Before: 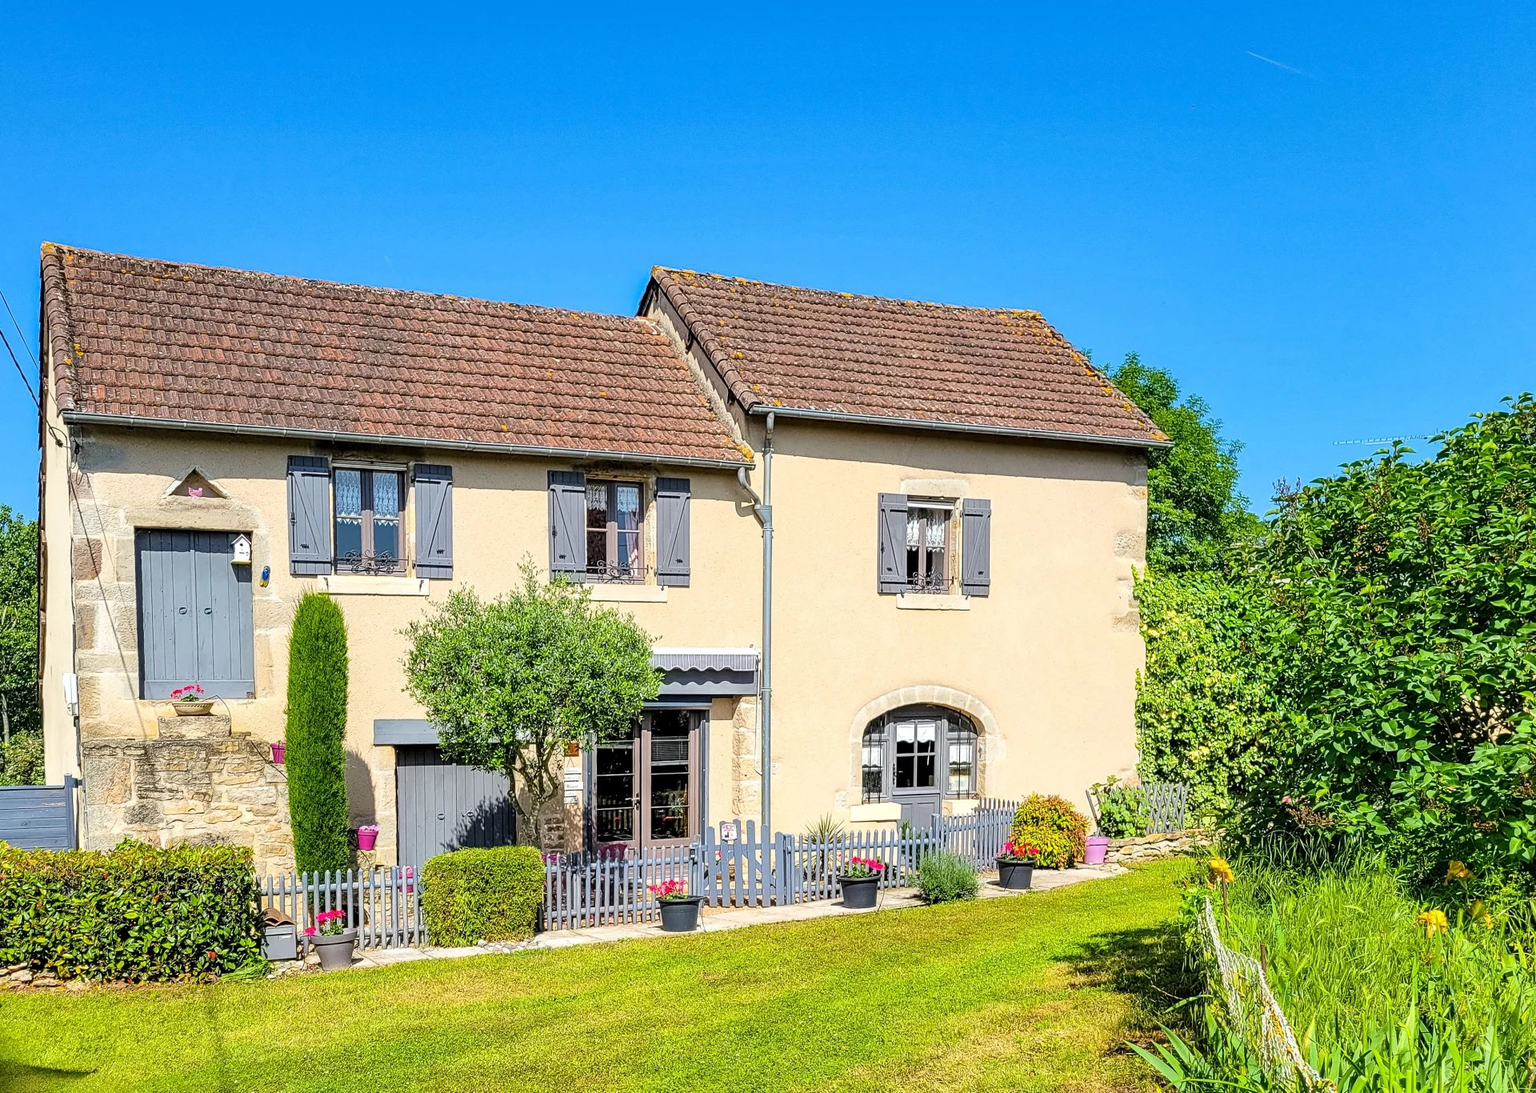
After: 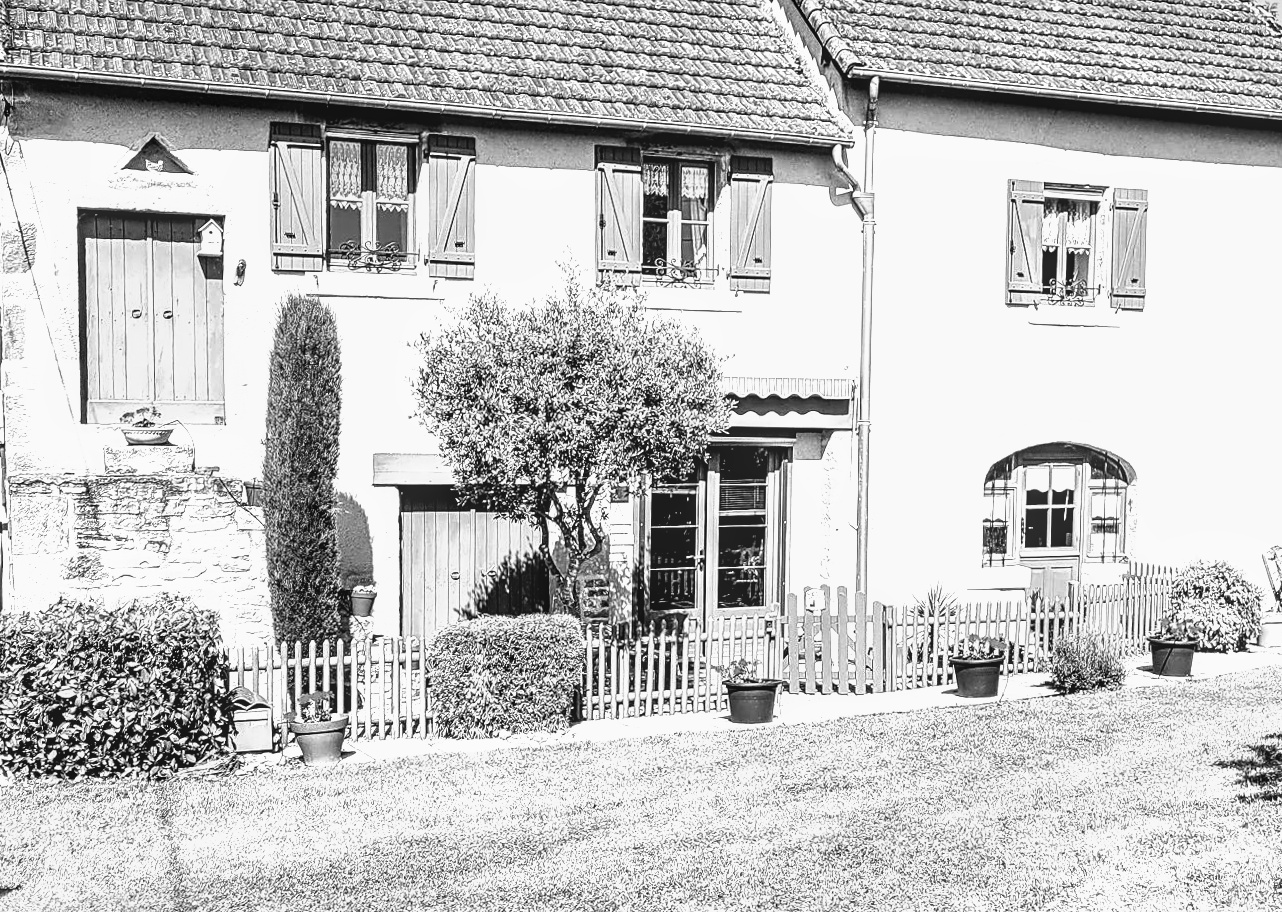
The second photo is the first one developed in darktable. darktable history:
color balance rgb: shadows lift › luminance -7.7%, shadows lift › chroma 2.13%, shadows lift › hue 165.27°, power › luminance -7.77%, power › chroma 1.1%, power › hue 215.88°, highlights gain › luminance 15.15%, highlights gain › chroma 7%, highlights gain › hue 125.57°, global offset › luminance -0.33%, global offset › chroma 0.11%, global offset › hue 165.27°, perceptual saturation grading › global saturation 24.42%, perceptual saturation grading › highlights -24.42%, perceptual saturation grading › mid-tones 24.42%, perceptual saturation grading › shadows 40%, perceptual brilliance grading › global brilliance -5%, perceptual brilliance grading › highlights 24.42%, perceptual brilliance grading › mid-tones 7%, perceptual brilliance grading › shadows -5%
velvia: on, module defaults
crop and rotate: angle -0.82°, left 3.85%, top 31.828%, right 27.992%
color balance: lift [0.998, 0.998, 1.001, 1.002], gamma [0.995, 1.025, 0.992, 0.975], gain [0.995, 1.02, 0.997, 0.98]
tone equalizer: -8 EV -0.417 EV, -7 EV -0.389 EV, -6 EV -0.333 EV, -5 EV -0.222 EV, -3 EV 0.222 EV, -2 EV 0.333 EV, -1 EV 0.389 EV, +0 EV 0.417 EV, edges refinement/feathering 500, mask exposure compensation -1.57 EV, preserve details no
local contrast: on, module defaults
monochrome: a 32, b 64, size 2.3
